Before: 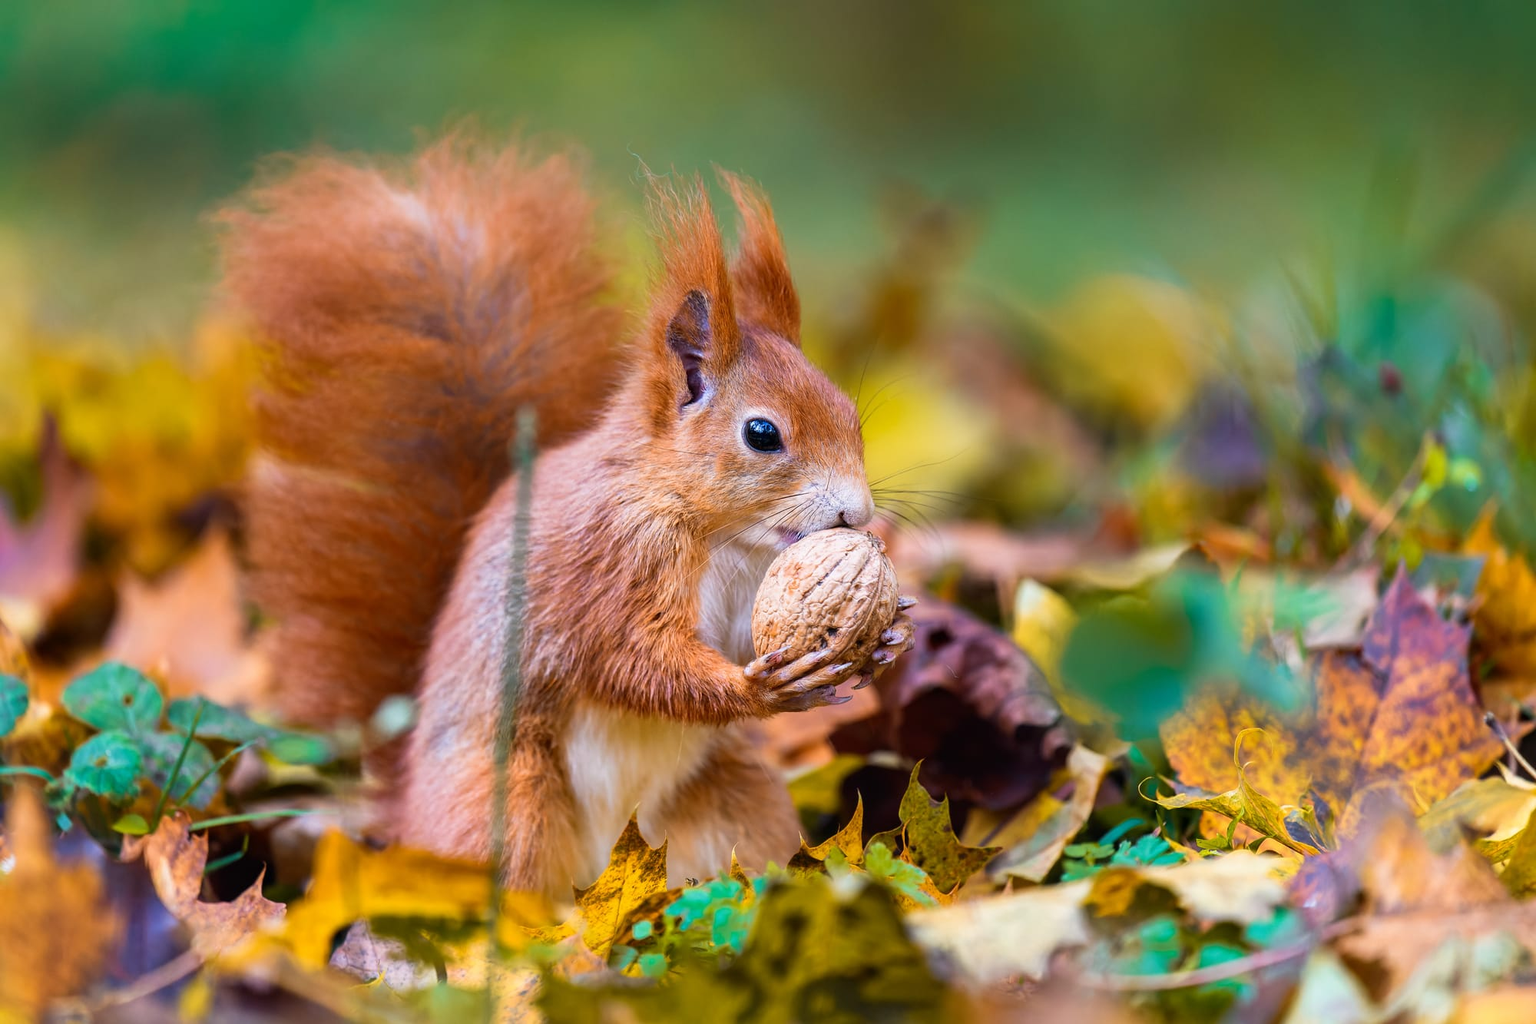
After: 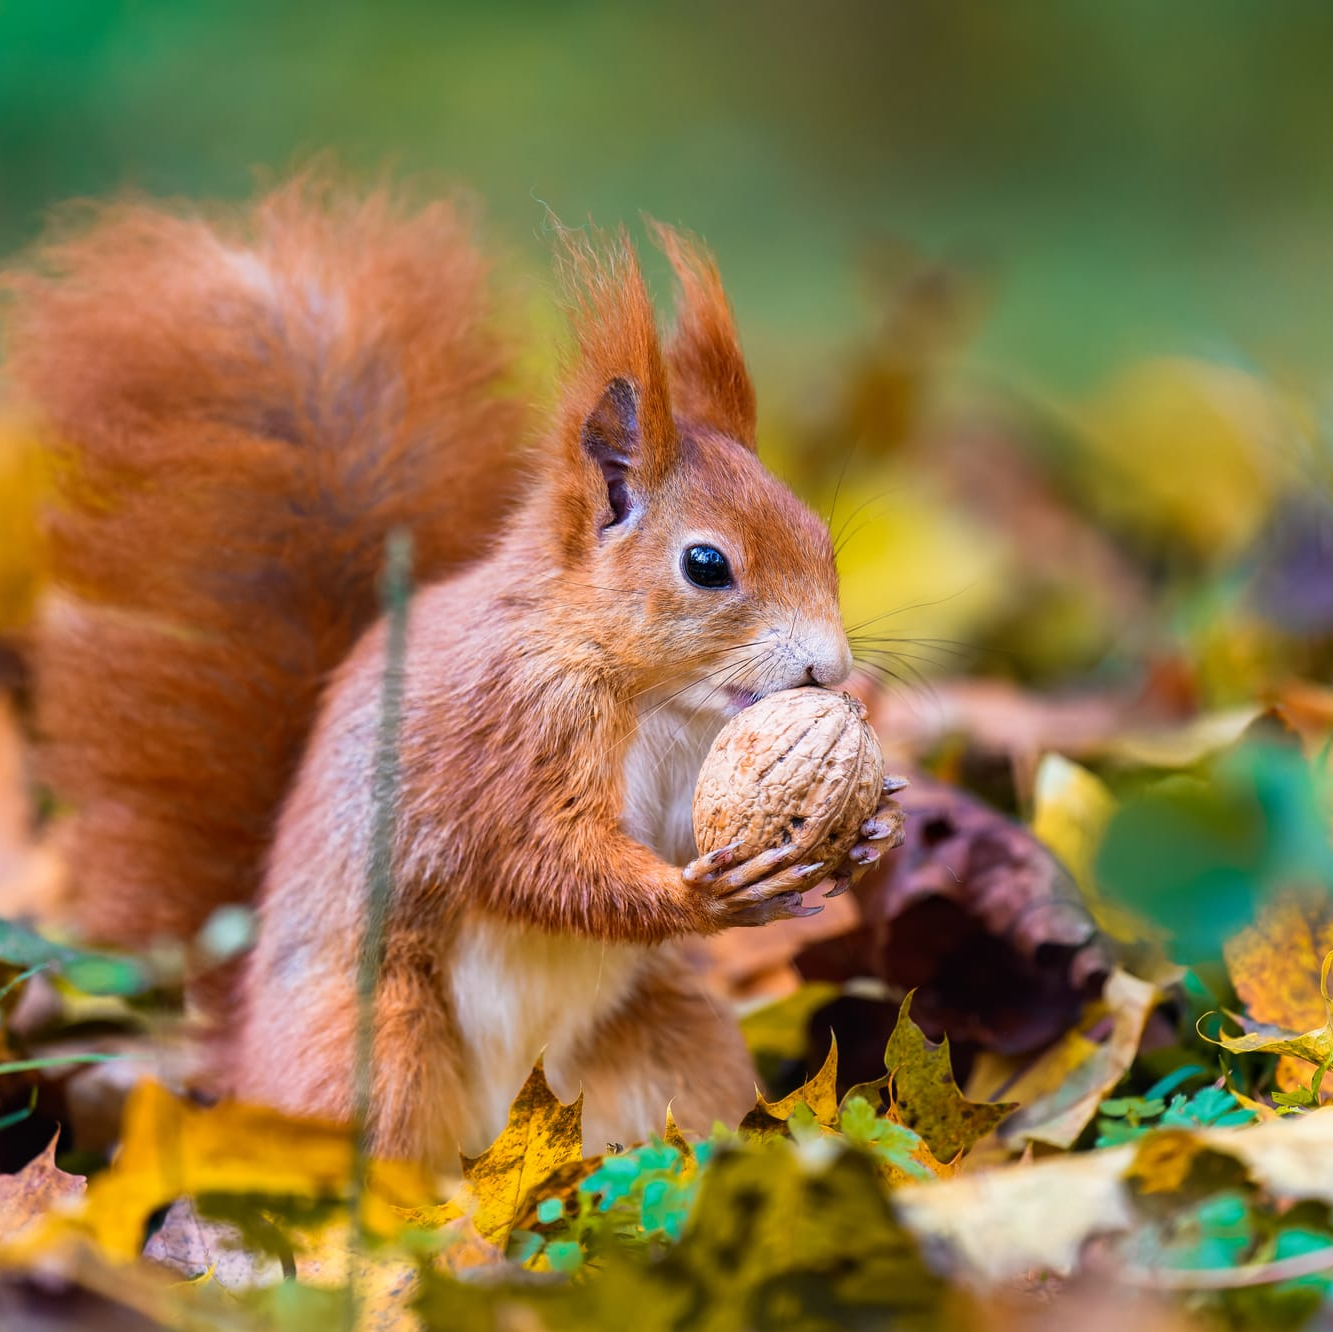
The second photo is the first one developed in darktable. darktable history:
crop and rotate: left 14.348%, right 18.954%
